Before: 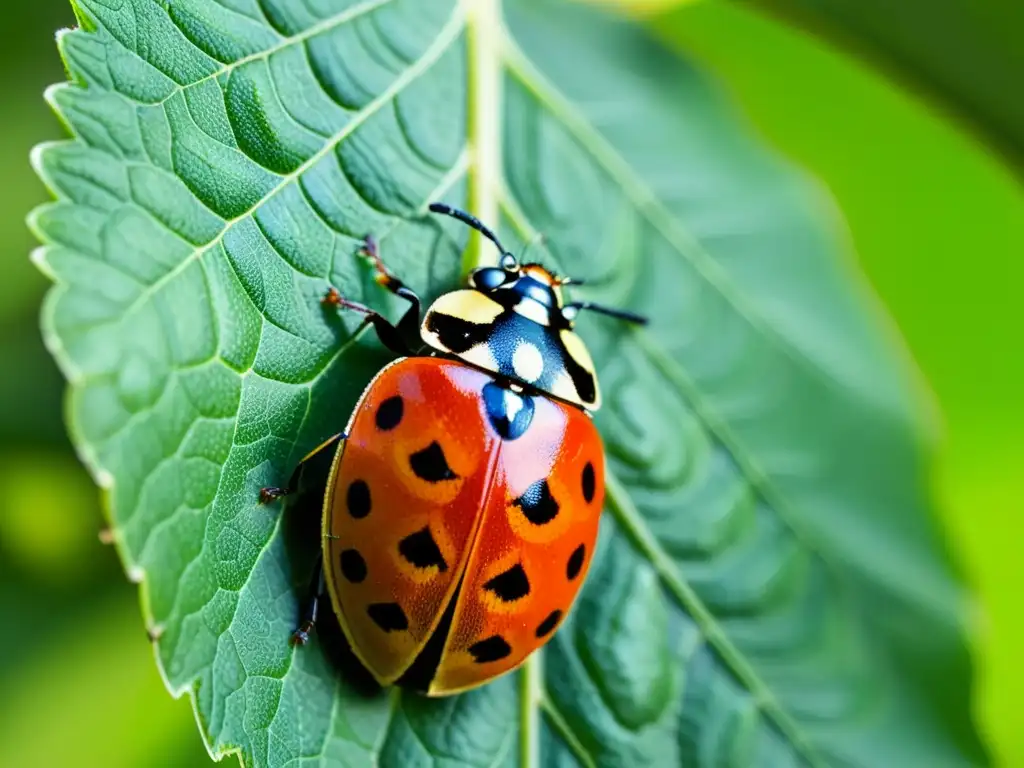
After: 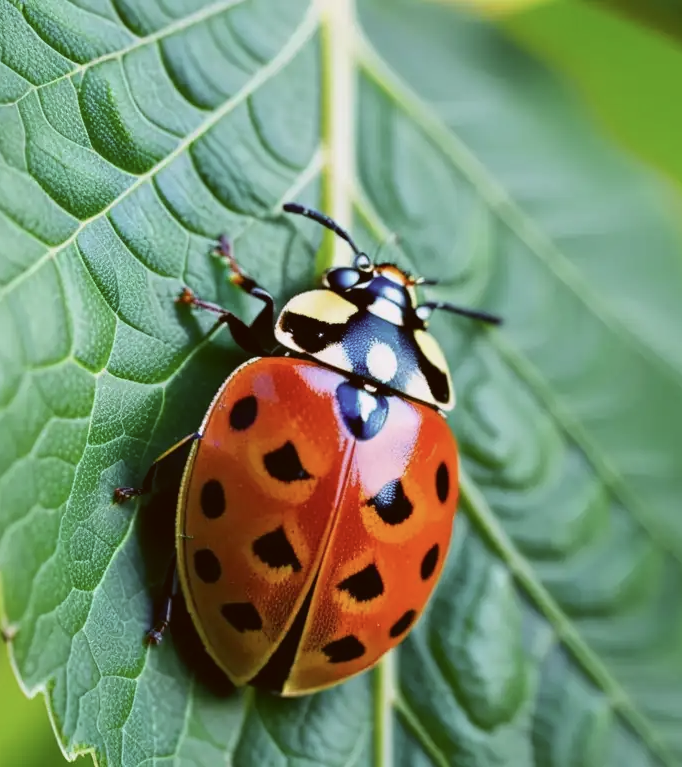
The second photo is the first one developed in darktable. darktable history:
color calibration: x 0.367, y 0.376, temperature 4358.43 K
color correction: highlights a* 6.47, highlights b* 7.6, shadows a* 6.45, shadows b* 6.86, saturation 0.878
crop and rotate: left 14.343%, right 18.99%
contrast brightness saturation: contrast -0.087, brightness -0.045, saturation -0.109
